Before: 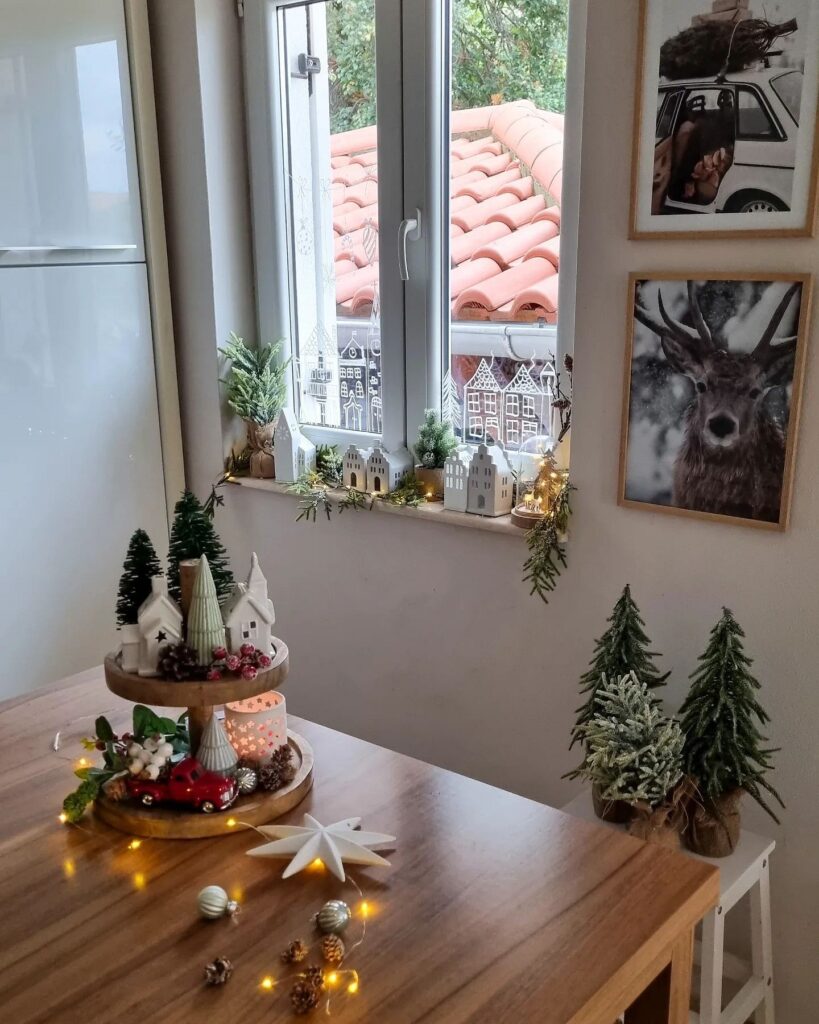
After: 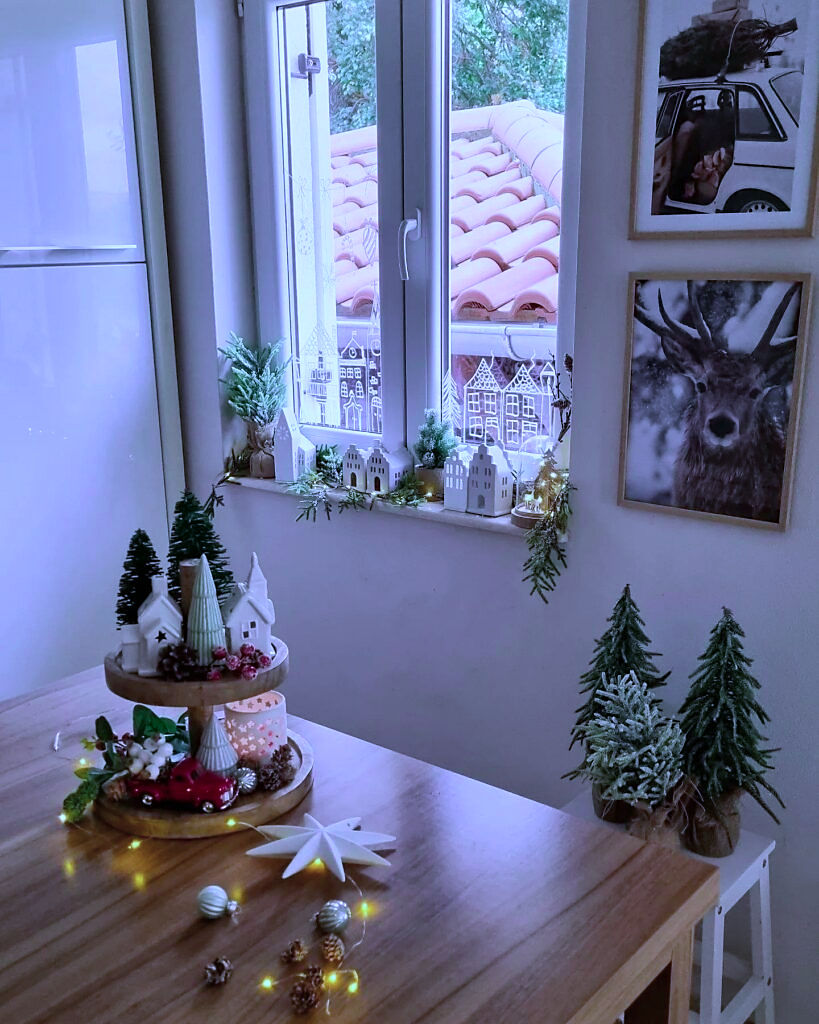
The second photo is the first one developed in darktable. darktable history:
color balance rgb: perceptual saturation grading › global saturation 25%, global vibrance 20%
white balance: red 0.766, blue 1.537
color contrast: blue-yellow contrast 0.62
sharpen: radius 1.458, amount 0.398, threshold 1.271
